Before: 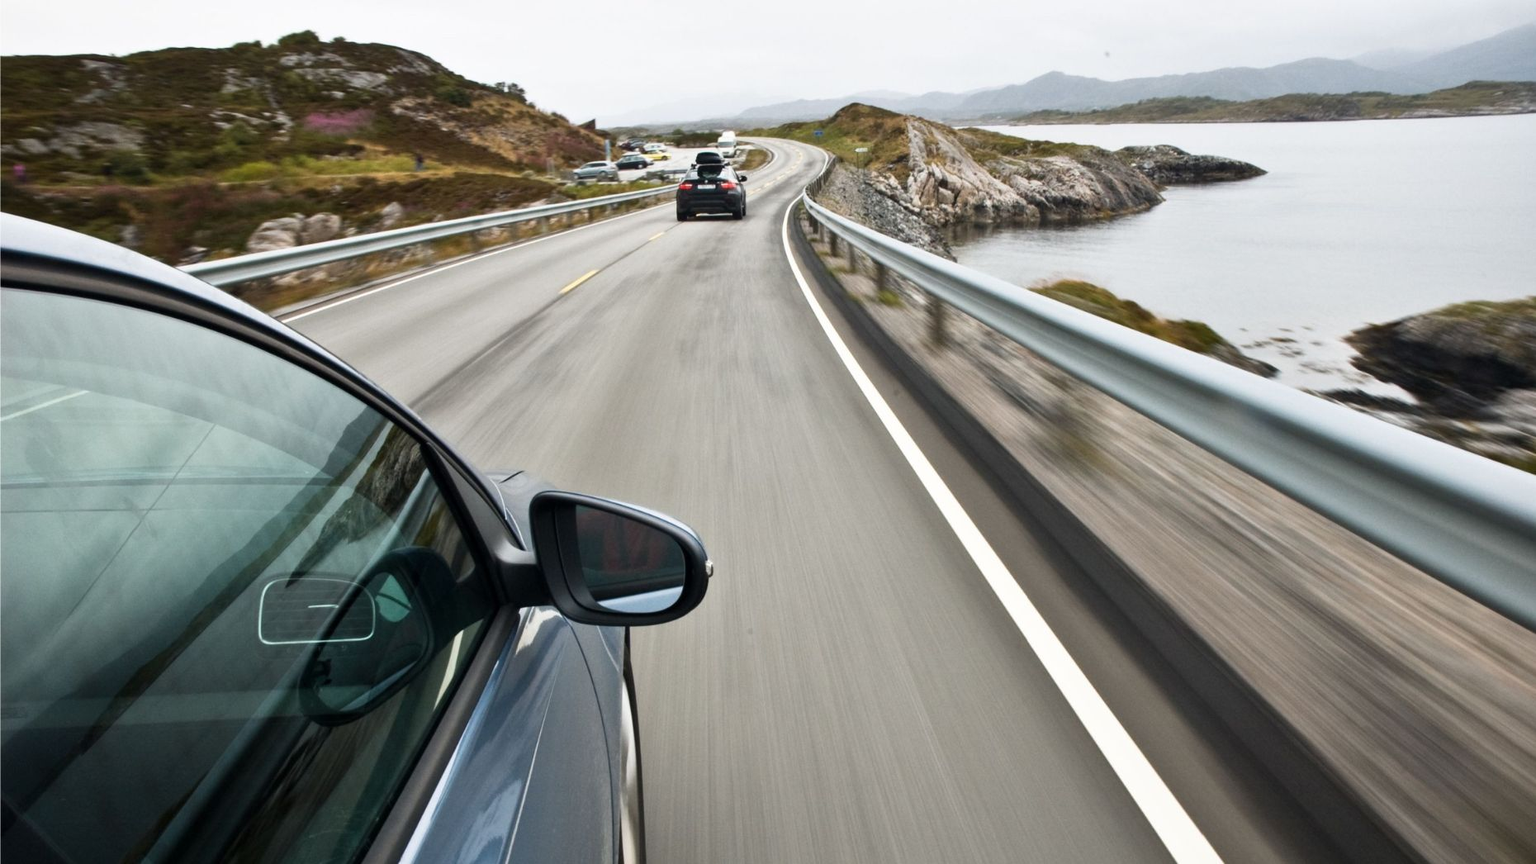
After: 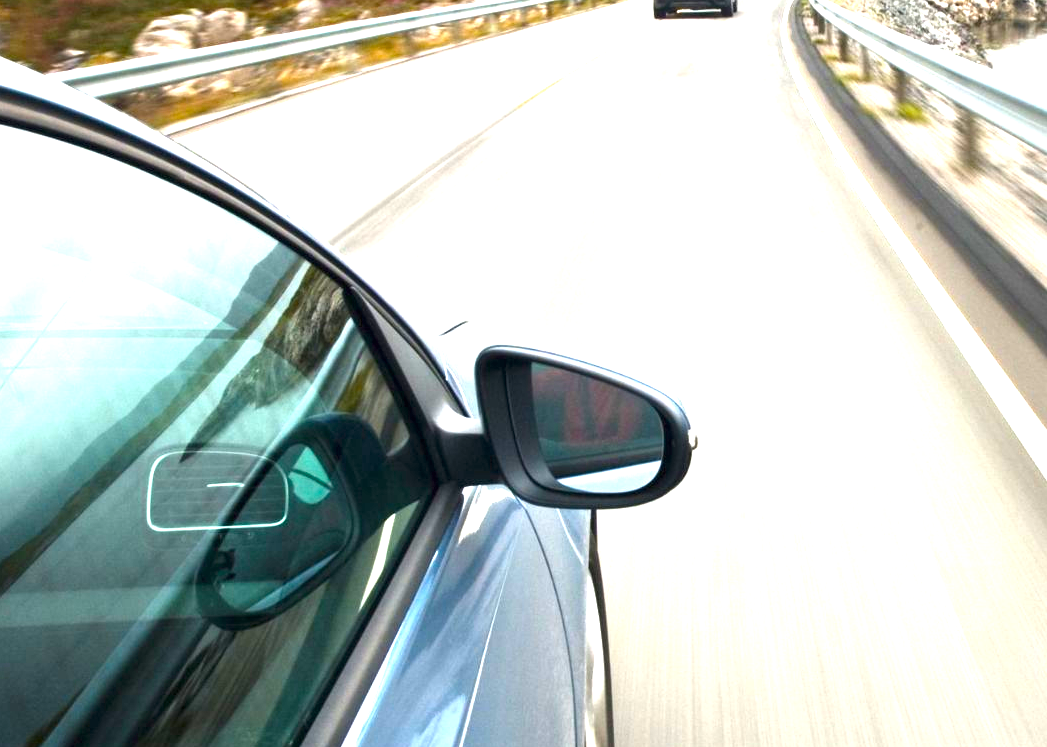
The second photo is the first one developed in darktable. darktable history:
crop: left 8.966%, top 23.852%, right 34.699%, bottom 4.703%
color balance rgb: perceptual saturation grading › global saturation 25%, global vibrance 20%
exposure: black level correction 0, exposure 1.741 EV, compensate exposure bias true, compensate highlight preservation false
